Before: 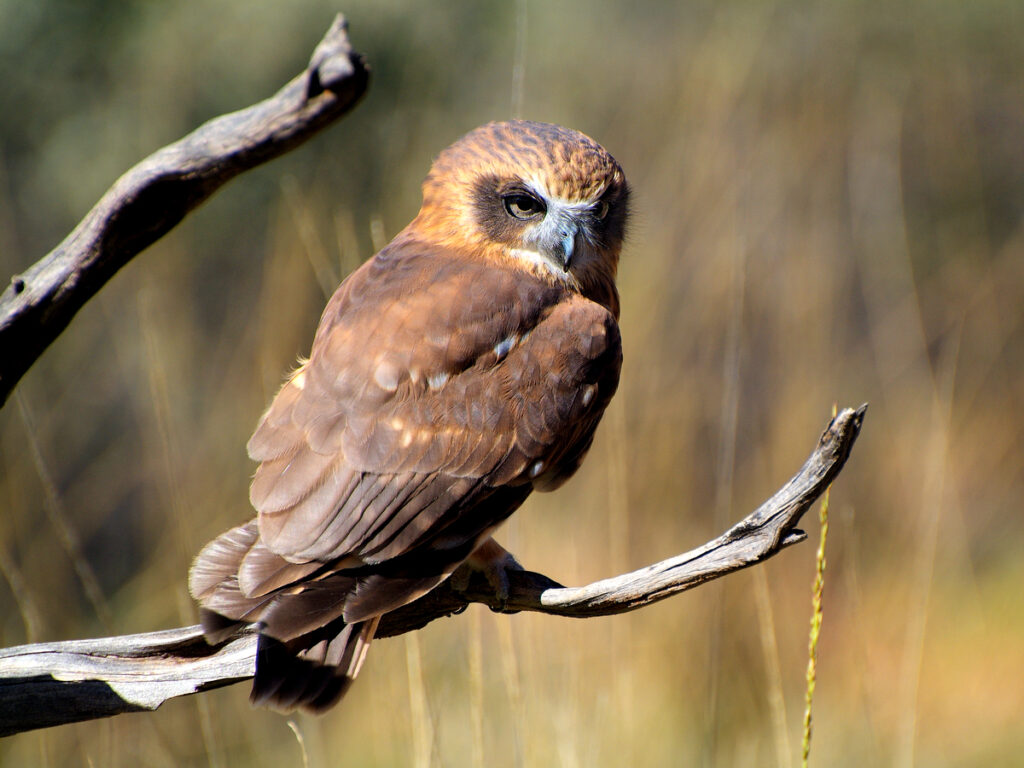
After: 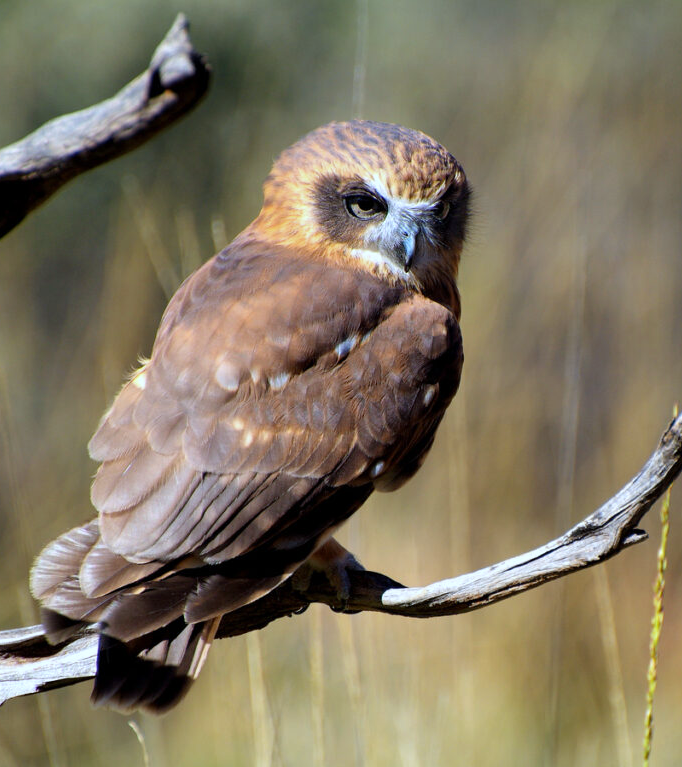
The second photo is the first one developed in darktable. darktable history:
crop and rotate: left 15.546%, right 17.787%
white balance: red 0.924, blue 1.095
